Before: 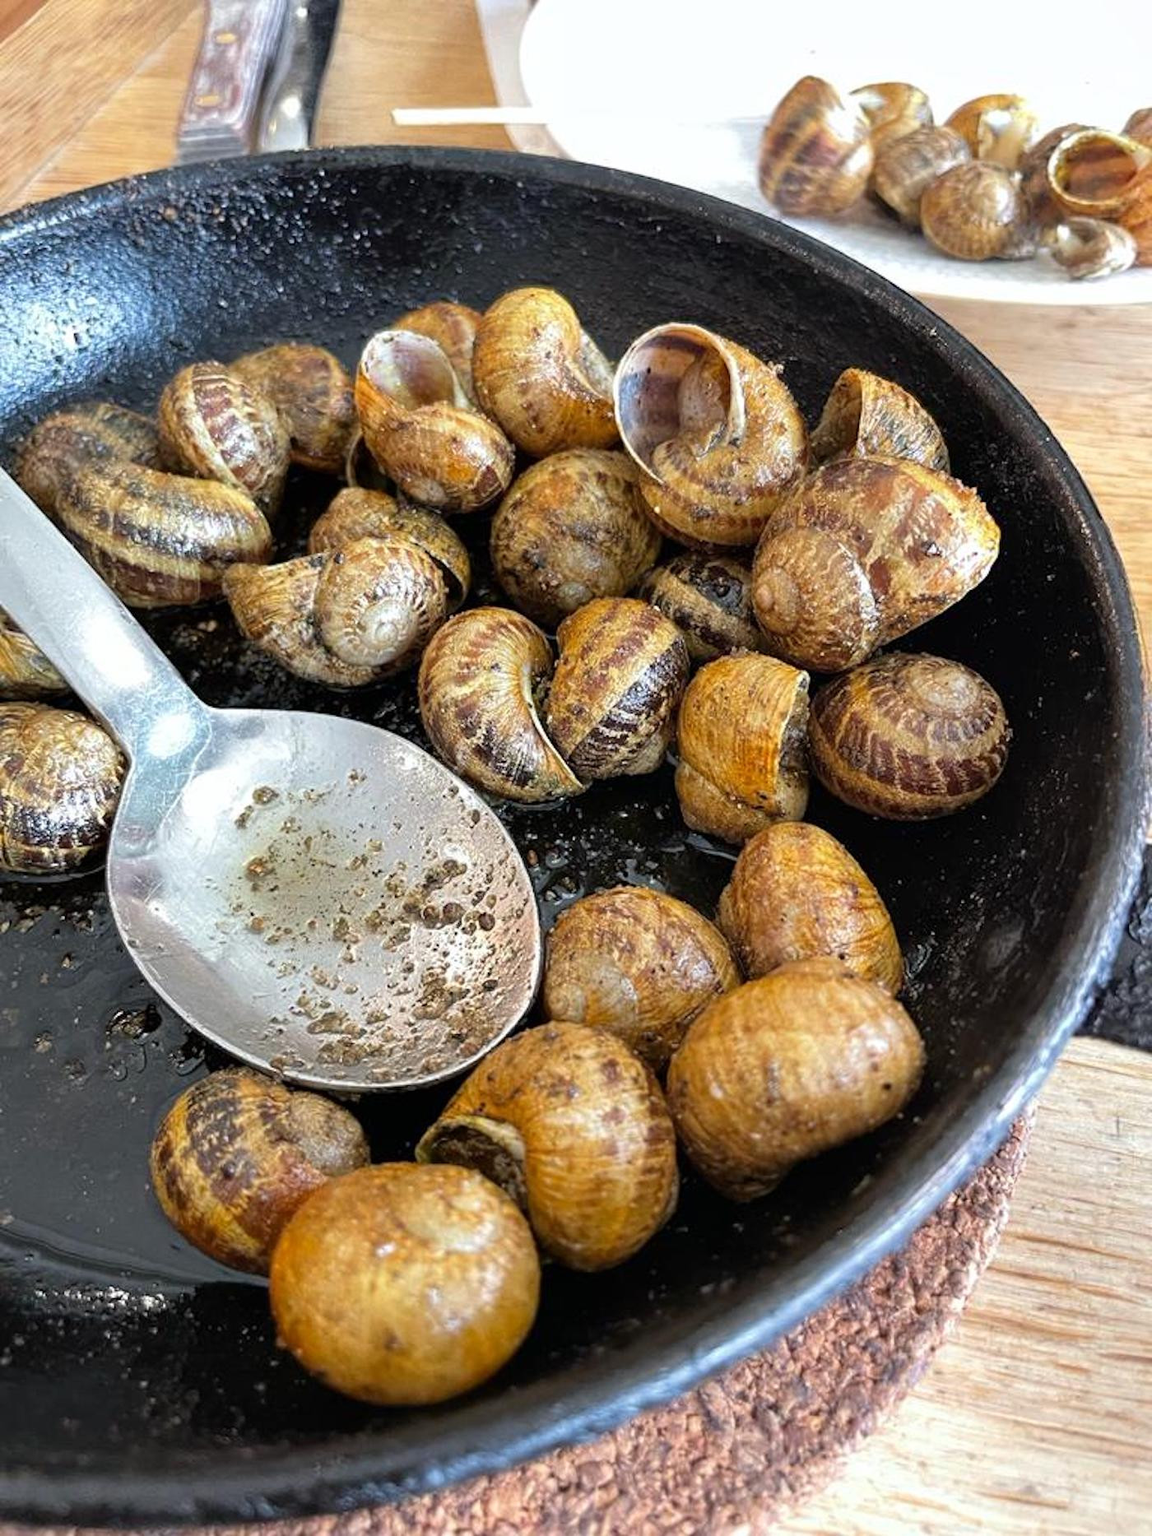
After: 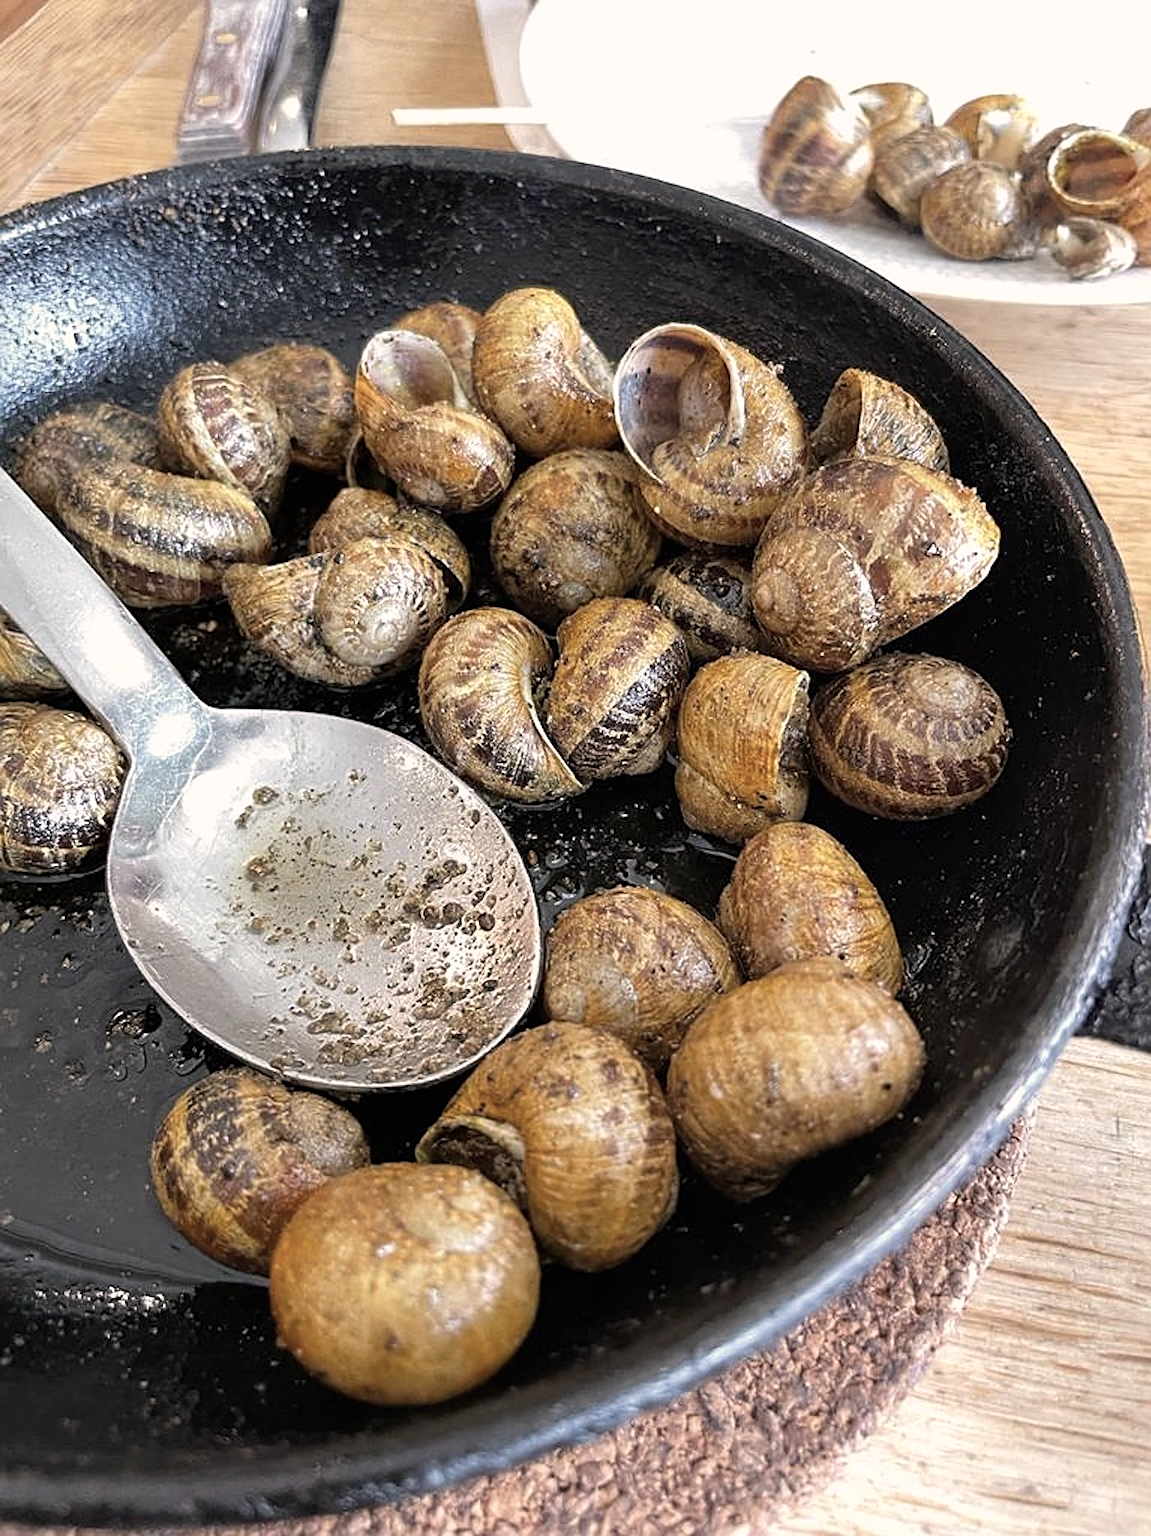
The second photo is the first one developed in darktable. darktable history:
color correction: highlights a* 5.59, highlights b* 5.24, saturation 0.68
sharpen: on, module defaults
